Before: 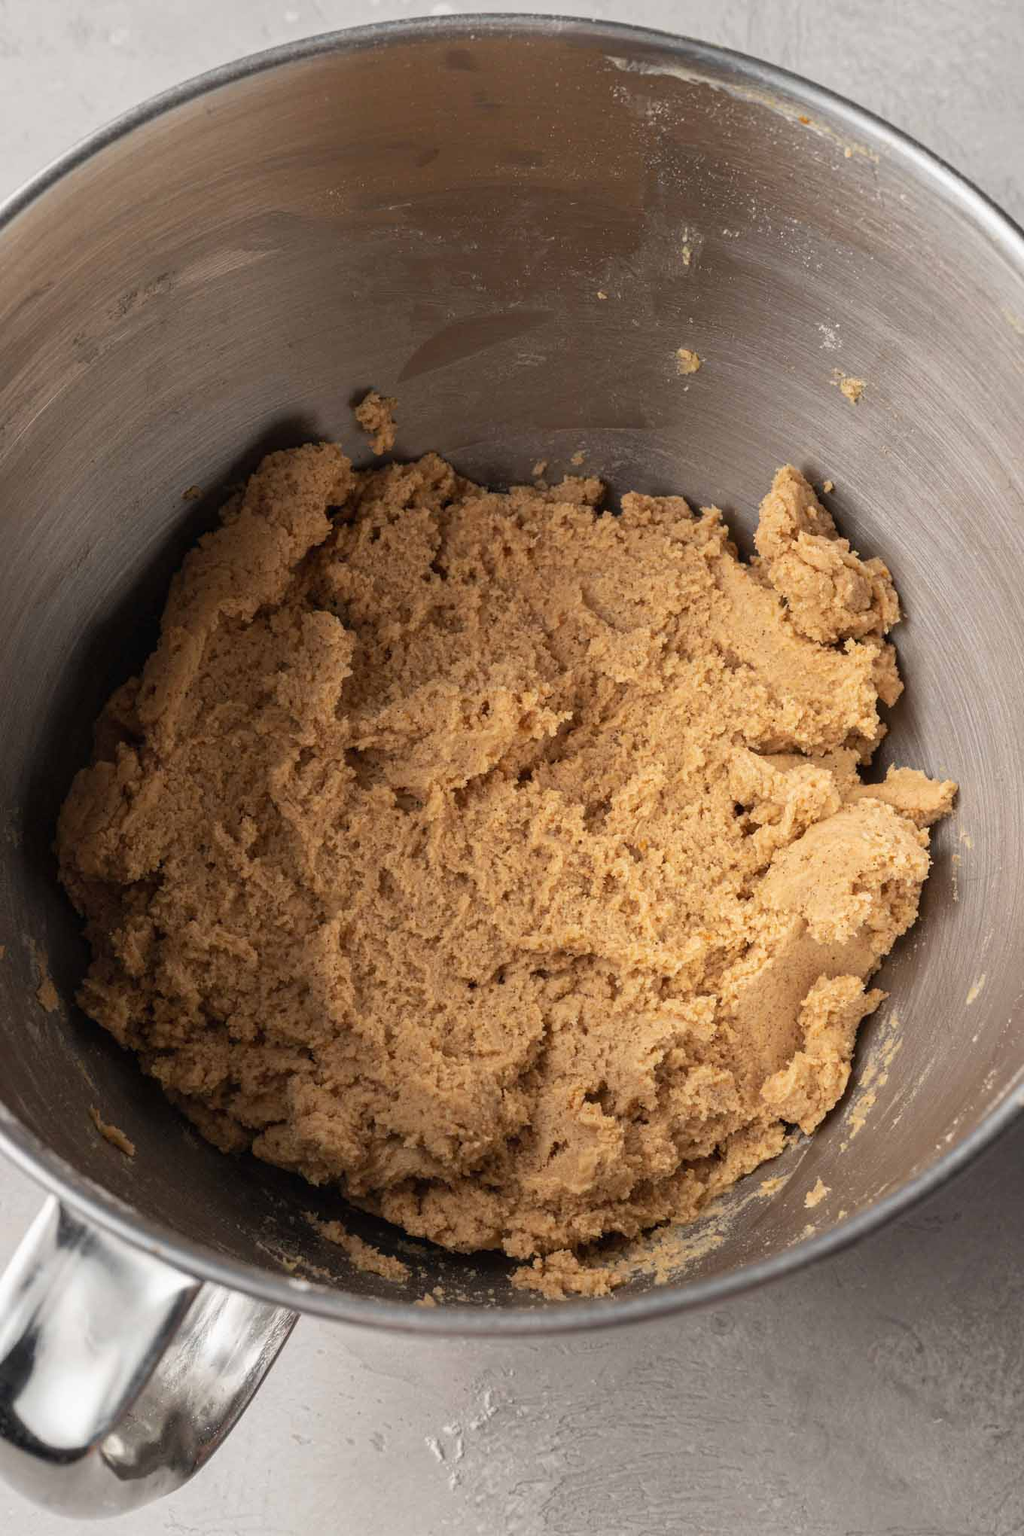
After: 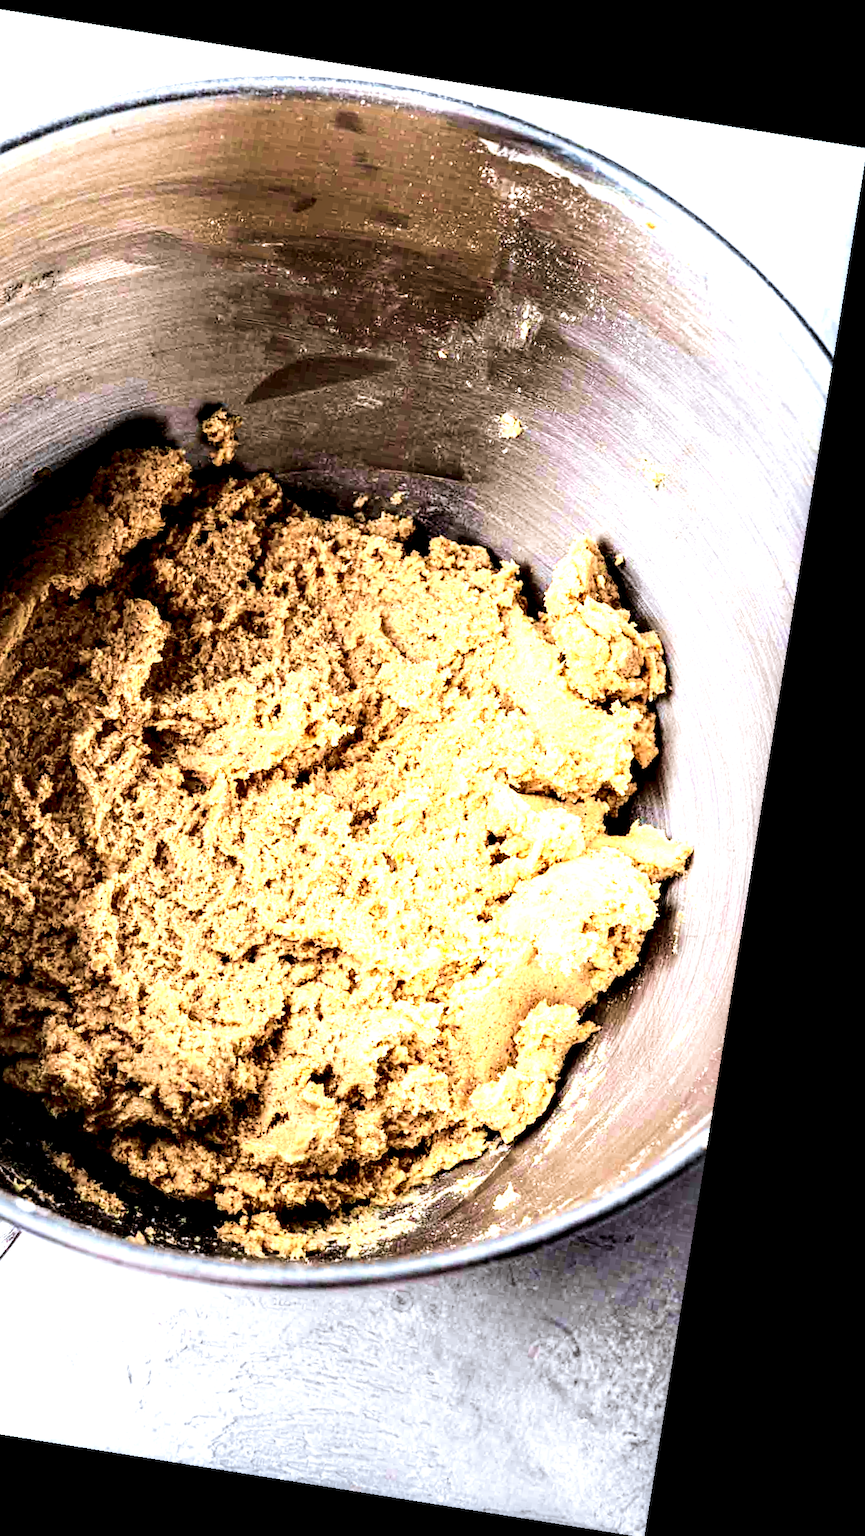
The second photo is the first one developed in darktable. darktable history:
tone equalizer: -8 EV -0.75 EV, -7 EV -0.7 EV, -6 EV -0.6 EV, -5 EV -0.4 EV, -3 EV 0.4 EV, -2 EV 0.6 EV, -1 EV 0.7 EV, +0 EV 0.75 EV, edges refinement/feathering 500, mask exposure compensation -1.57 EV, preserve details no
local contrast: shadows 185%, detail 225%
white balance: red 0.924, blue 1.095
exposure: black level correction 0, exposure 1 EV, compensate exposure bias true, compensate highlight preservation false
rotate and perspective: rotation 9.12°, automatic cropping off
contrast brightness saturation: contrast 0.23, brightness 0.1, saturation 0.29
velvia: strength 45%
crop and rotate: left 24.6%
